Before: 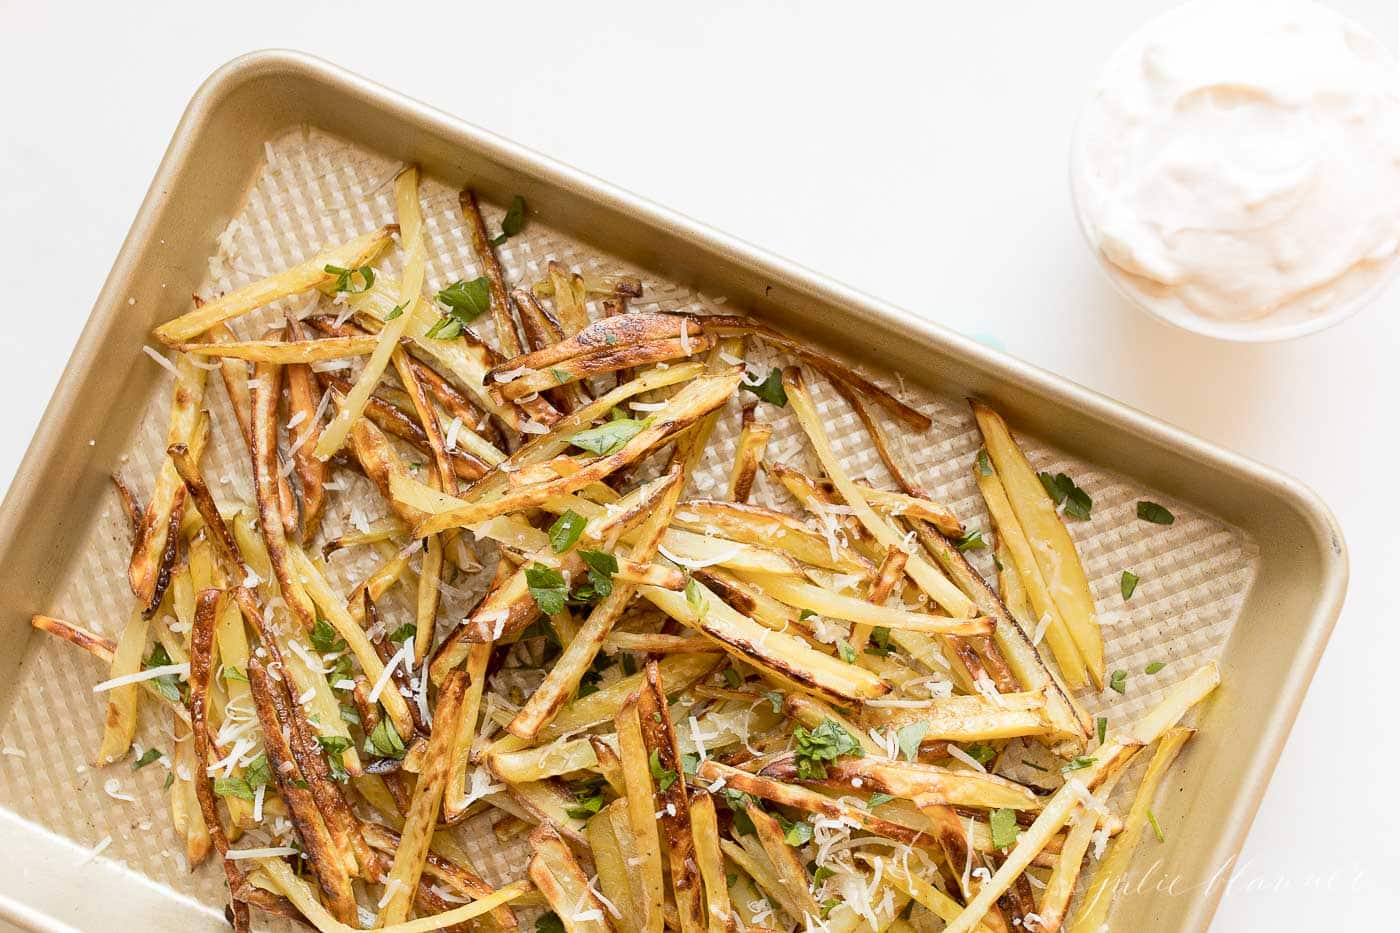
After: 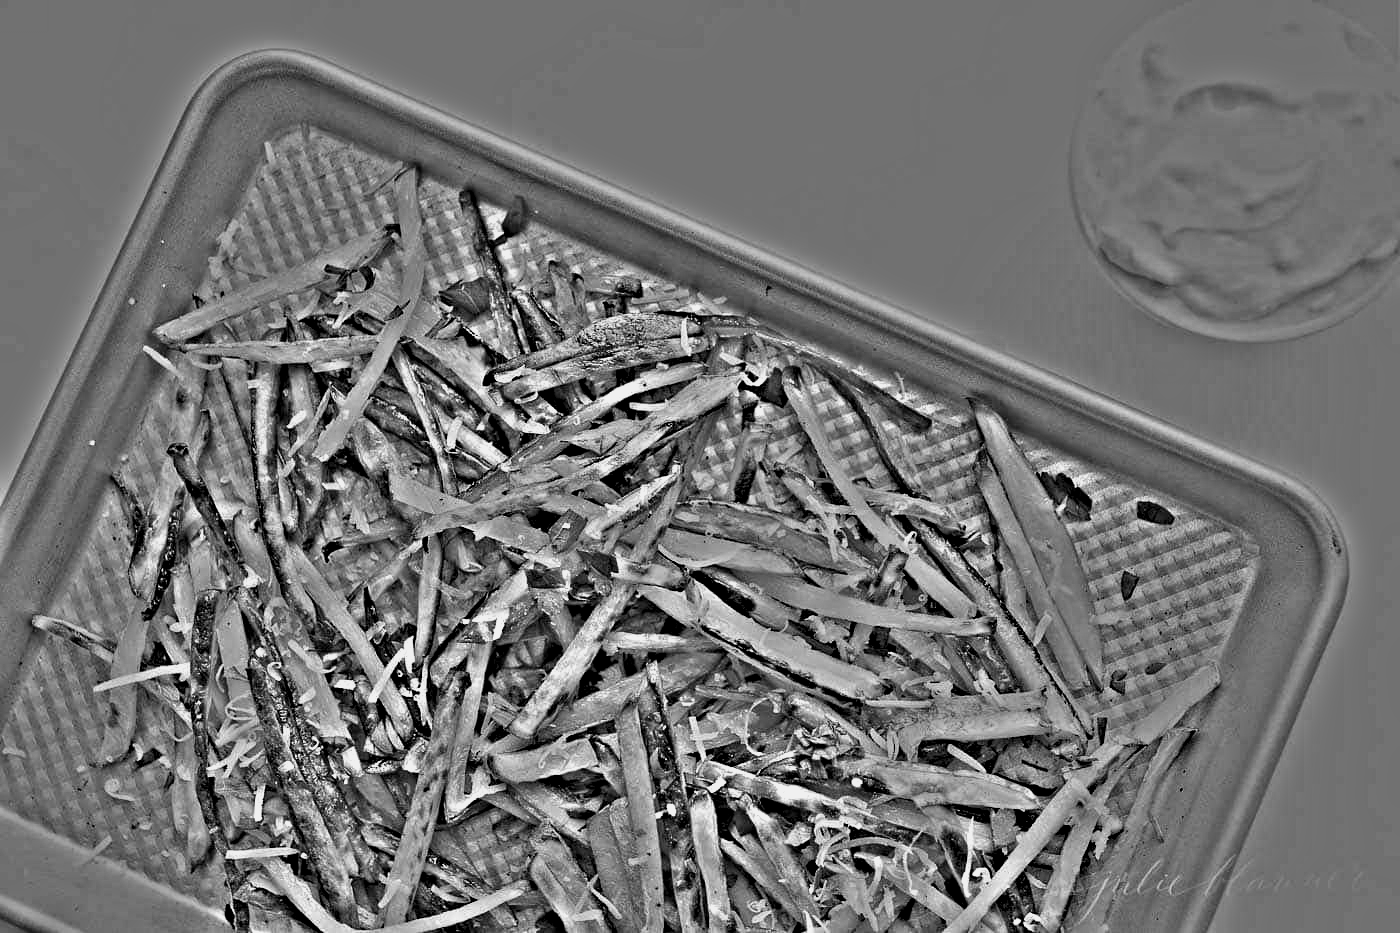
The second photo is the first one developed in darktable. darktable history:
color balance rgb: shadows lift › chroma 5.41%, shadows lift › hue 240°, highlights gain › chroma 3.74%, highlights gain › hue 60°, saturation formula JzAzBz (2021)
monochrome: a 30.25, b 92.03
highpass: on, module defaults
